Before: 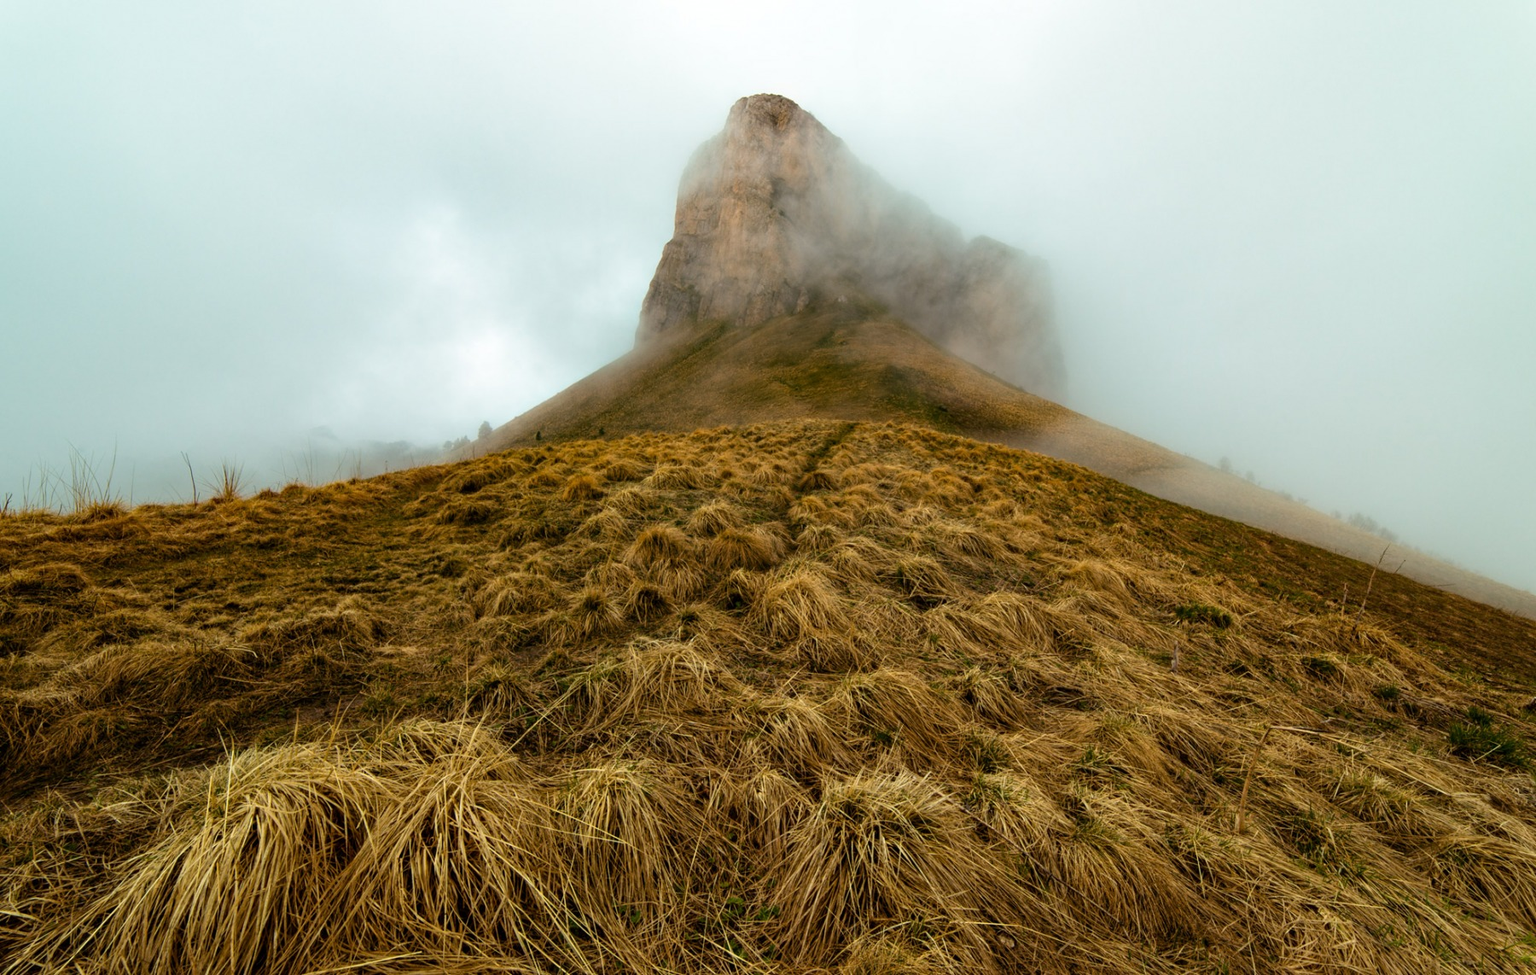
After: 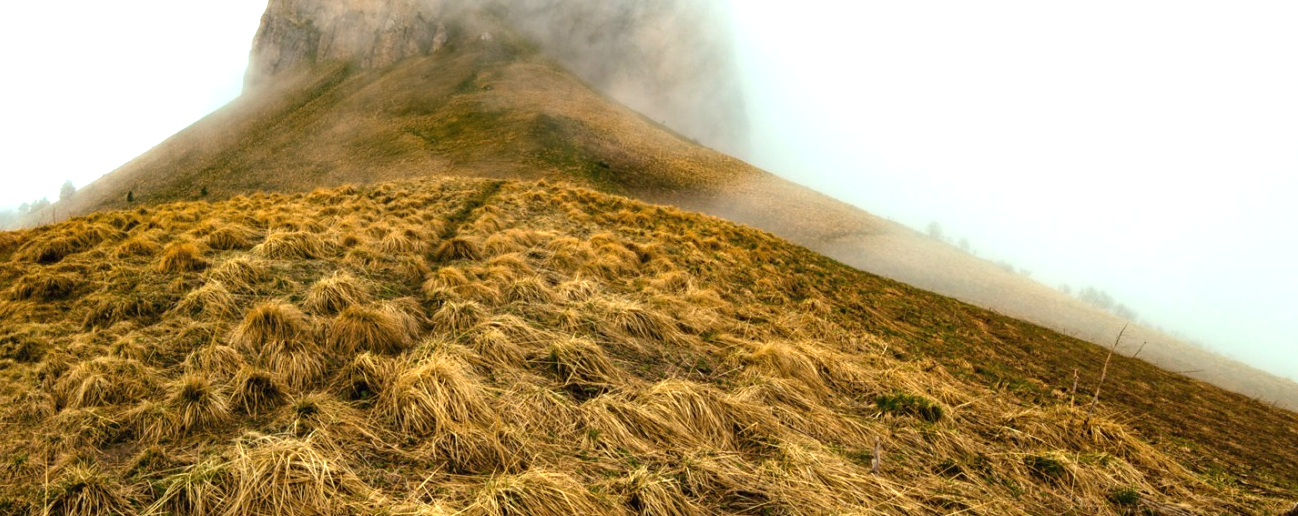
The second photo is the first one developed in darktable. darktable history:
exposure: black level correction -0.001, exposure 0.905 EV, compensate highlight preservation false
crop and rotate: left 27.85%, top 27.563%, bottom 27.196%
